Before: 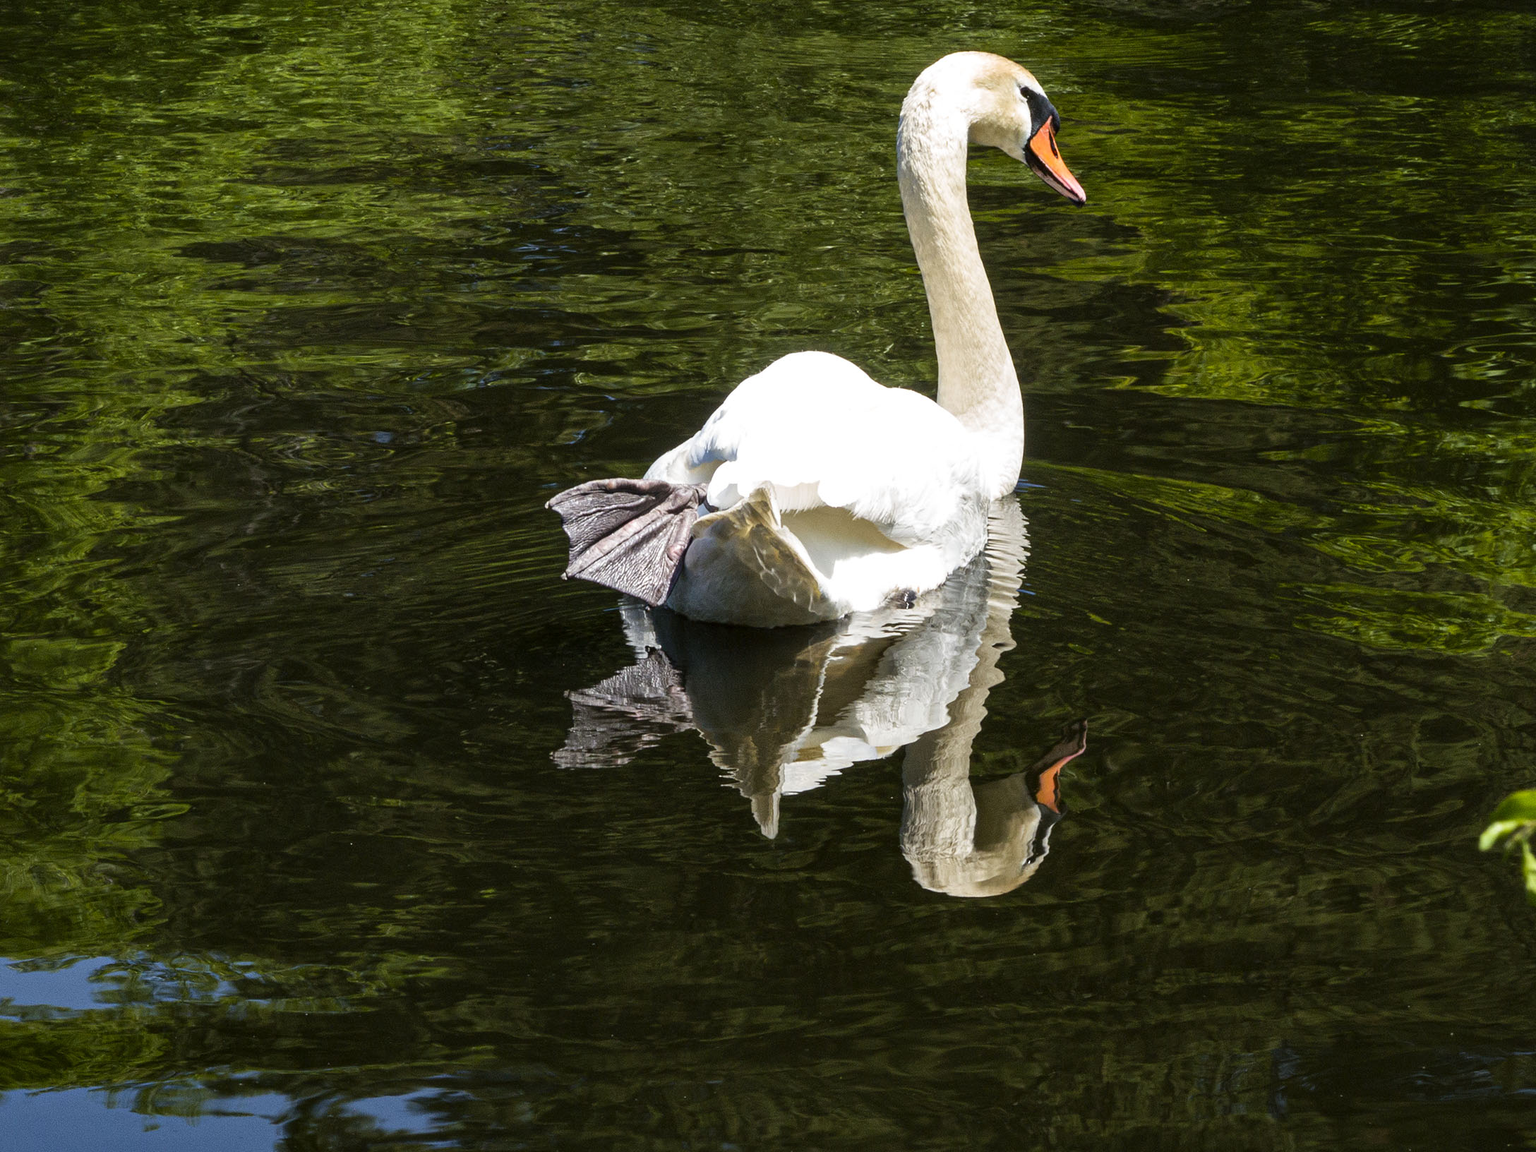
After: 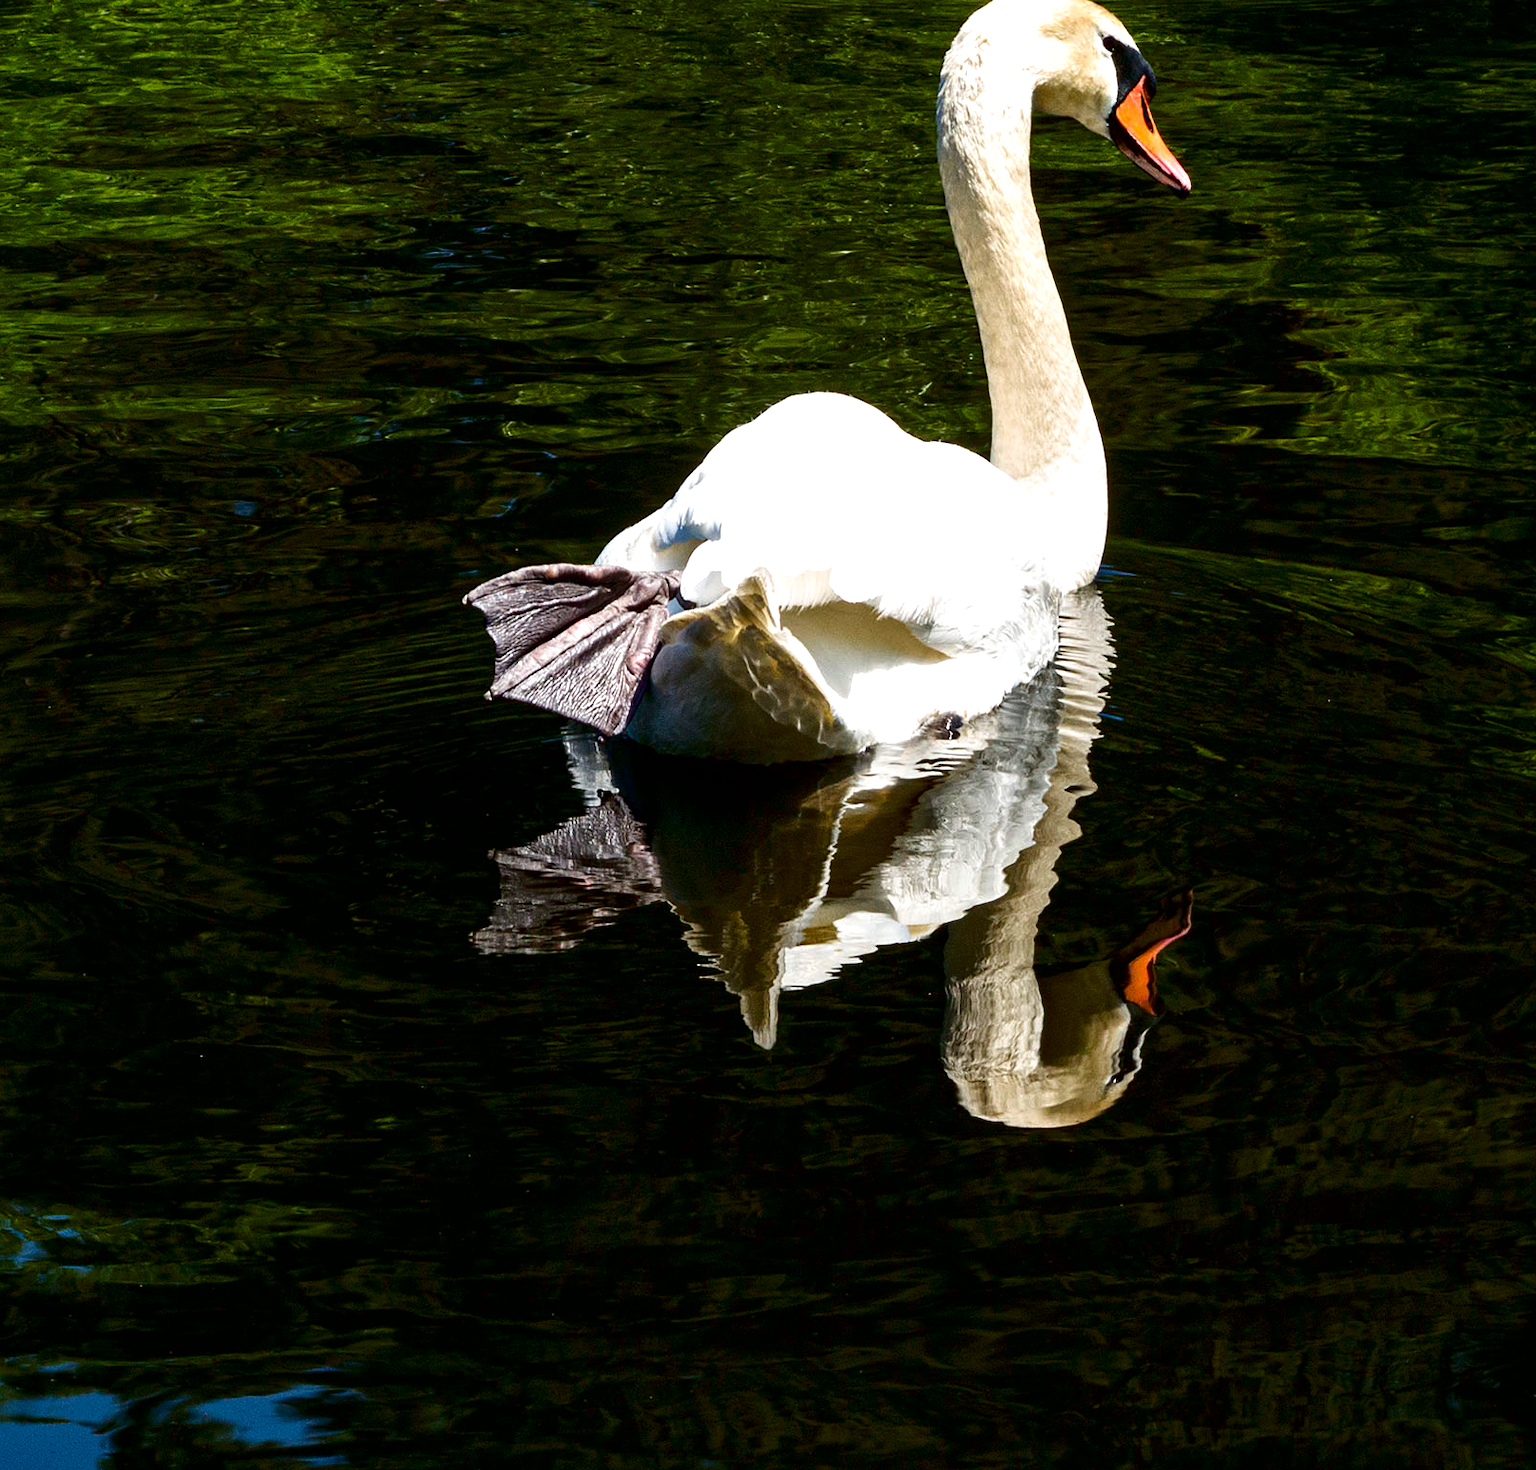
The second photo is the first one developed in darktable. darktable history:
contrast brightness saturation: contrast 0.1, brightness -0.26, saturation 0.14
exposure: black level correction 0.005, exposure 0.286 EV, compensate highlight preservation false
crop and rotate: left 13.15%, top 5.251%, right 12.609%
